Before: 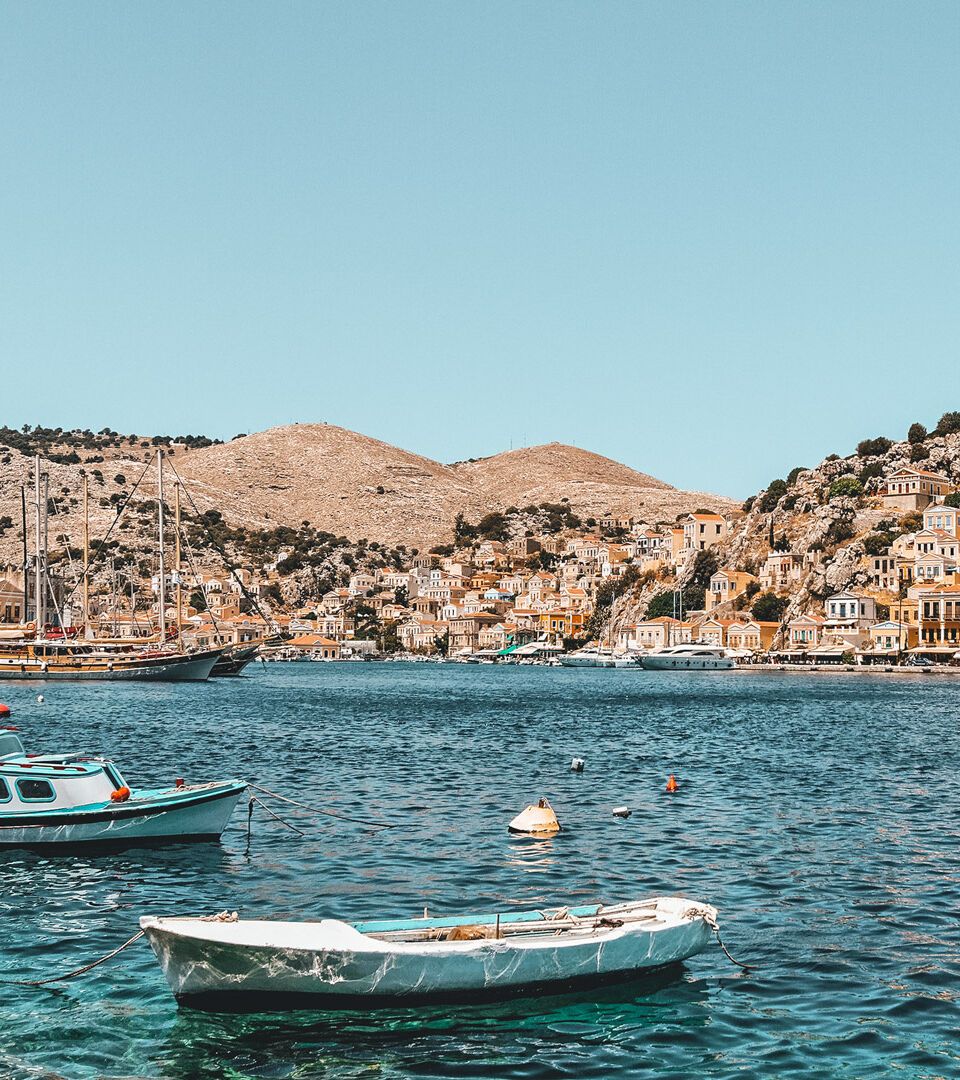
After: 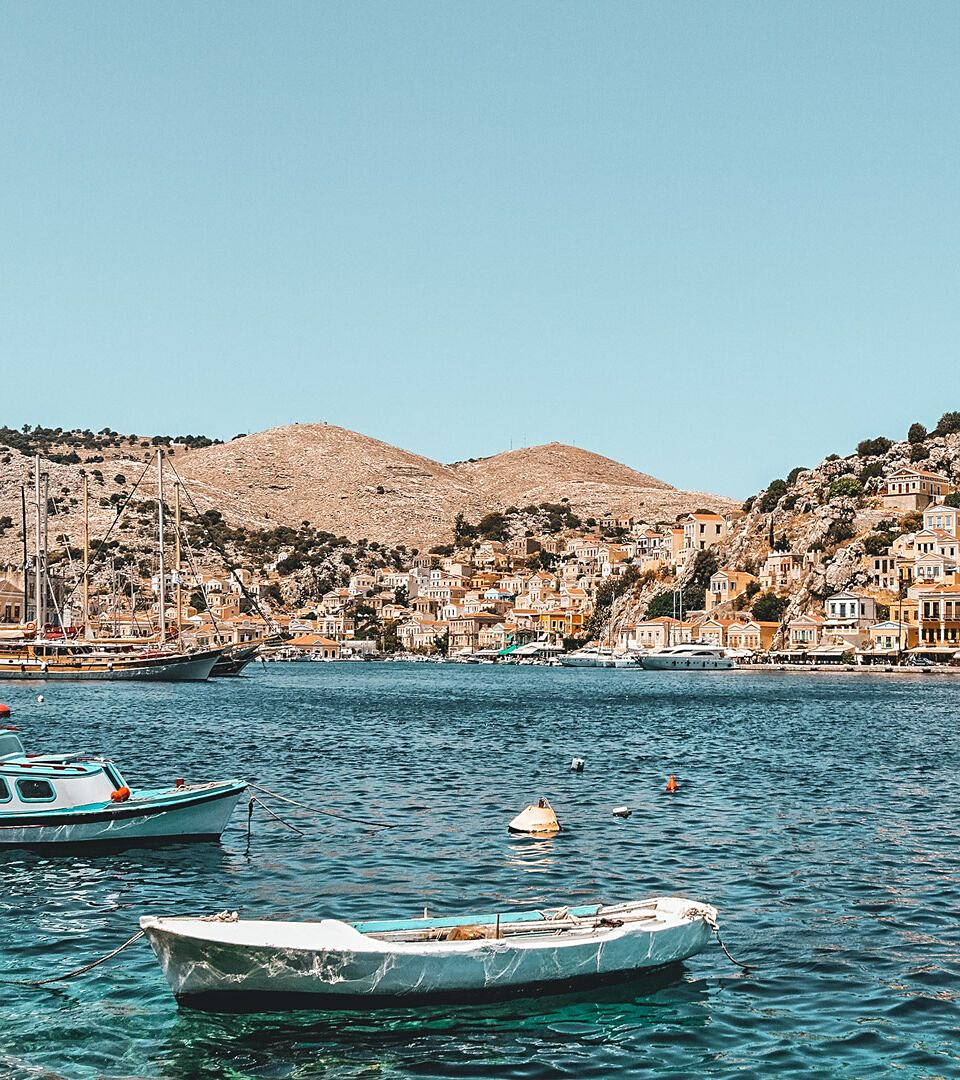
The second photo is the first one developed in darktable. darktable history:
sharpen: amount 0.213
